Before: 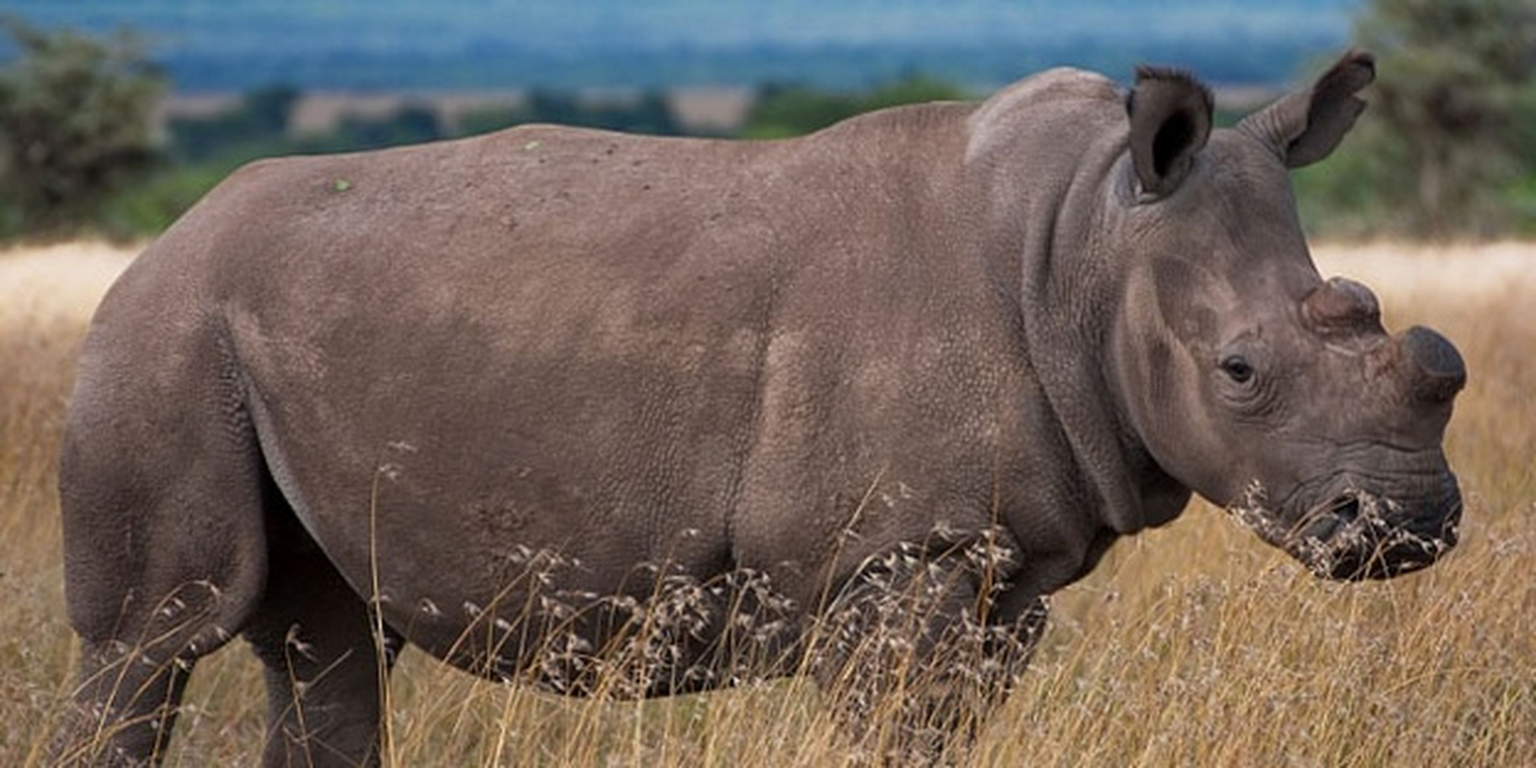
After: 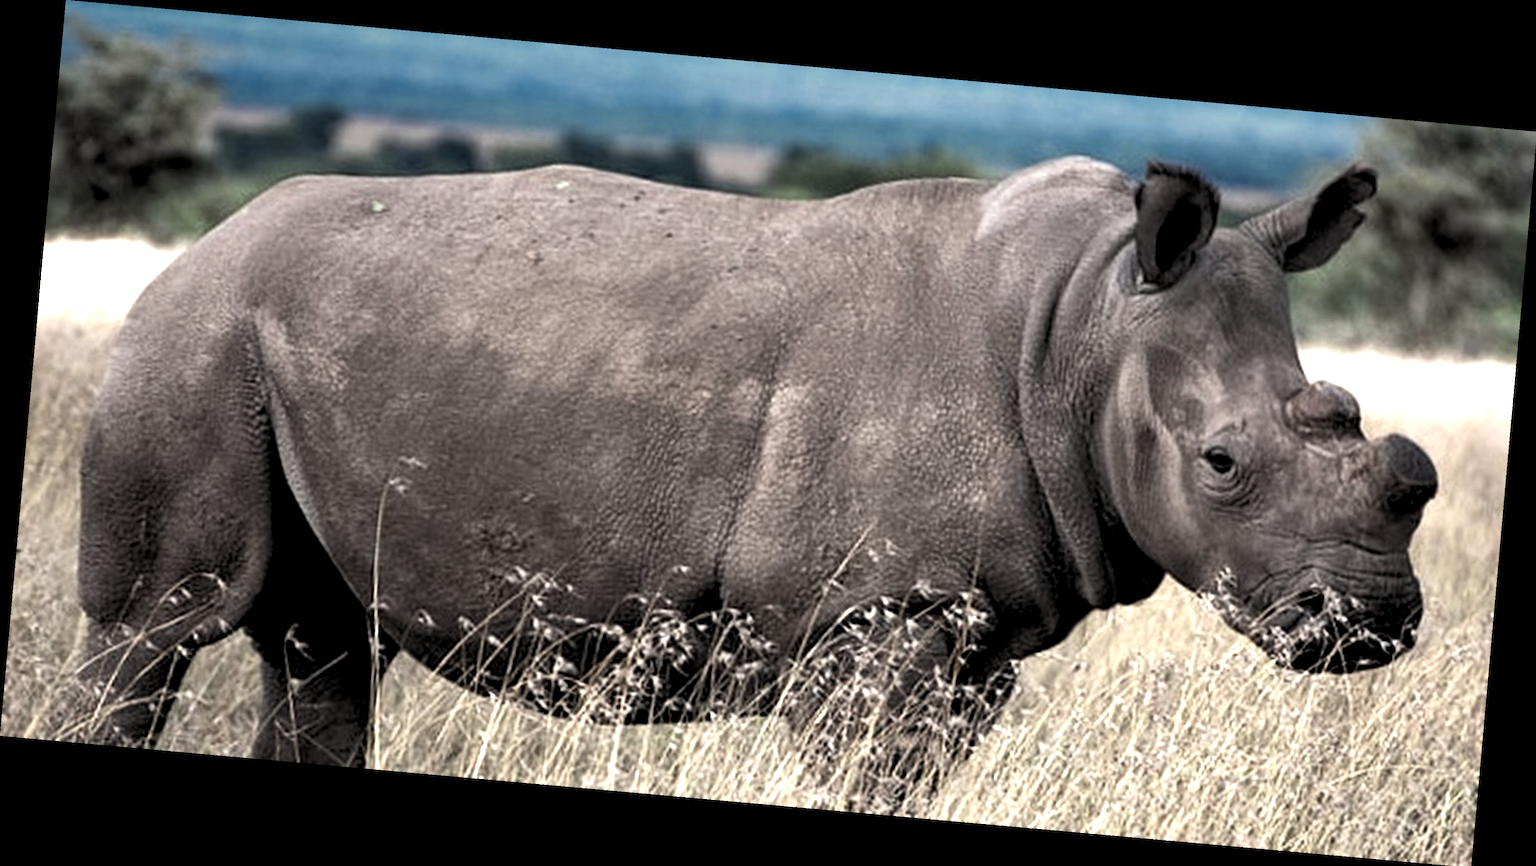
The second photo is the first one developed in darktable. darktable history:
rgb levels: levels [[0.01, 0.419, 0.839], [0, 0.5, 1], [0, 0.5, 1]]
tone equalizer: -8 EV -0.75 EV, -7 EV -0.7 EV, -6 EV -0.6 EV, -5 EV -0.4 EV, -3 EV 0.4 EV, -2 EV 0.6 EV, -1 EV 0.7 EV, +0 EV 0.75 EV, edges refinement/feathering 500, mask exposure compensation -1.57 EV, preserve details no
color zones: curves: ch0 [(0.25, 0.667) (0.758, 0.368)]; ch1 [(0.215, 0.245) (0.761, 0.373)]; ch2 [(0.247, 0.554) (0.761, 0.436)]
rotate and perspective: rotation 5.12°, automatic cropping off
